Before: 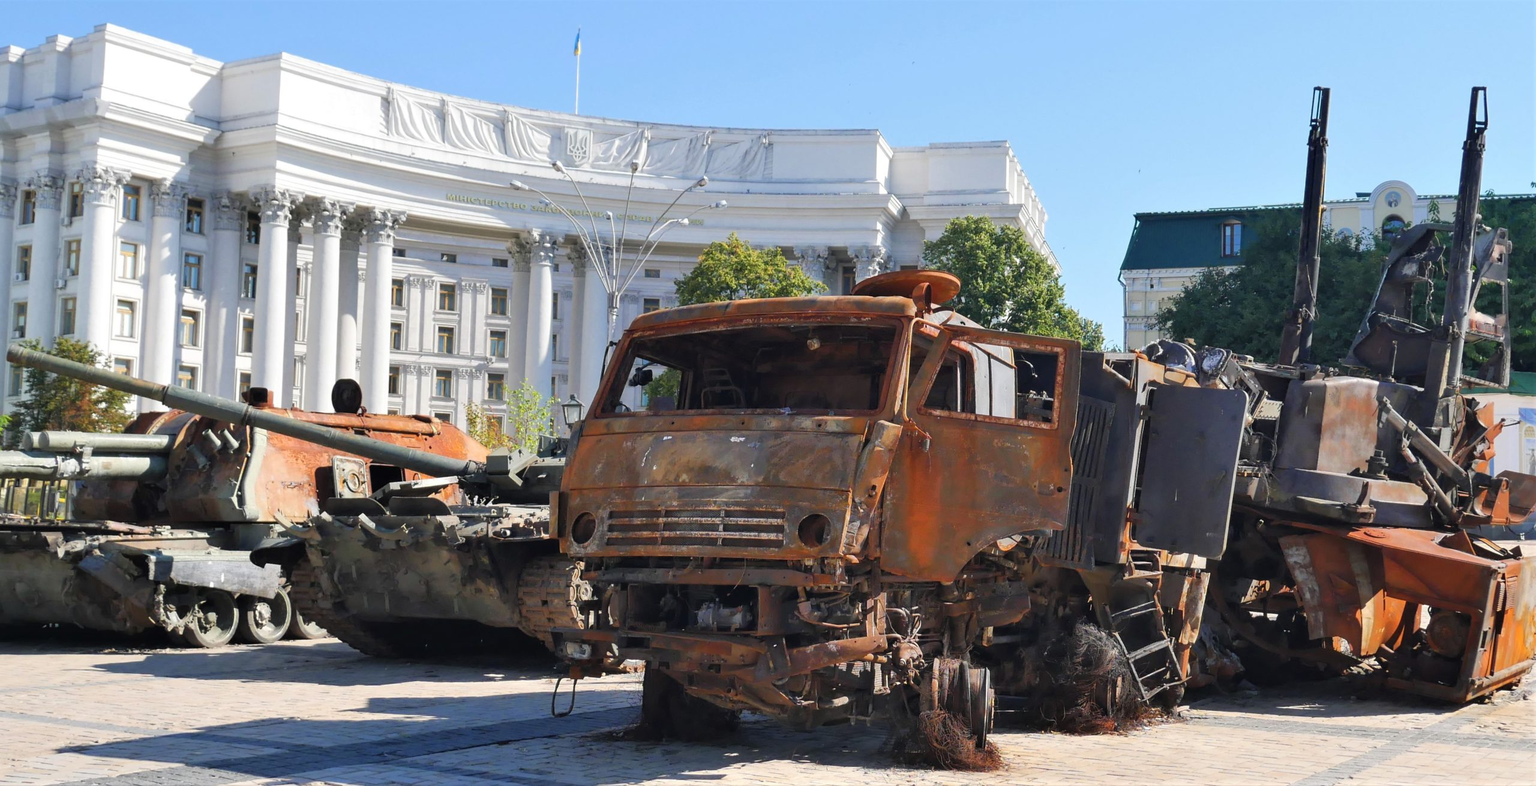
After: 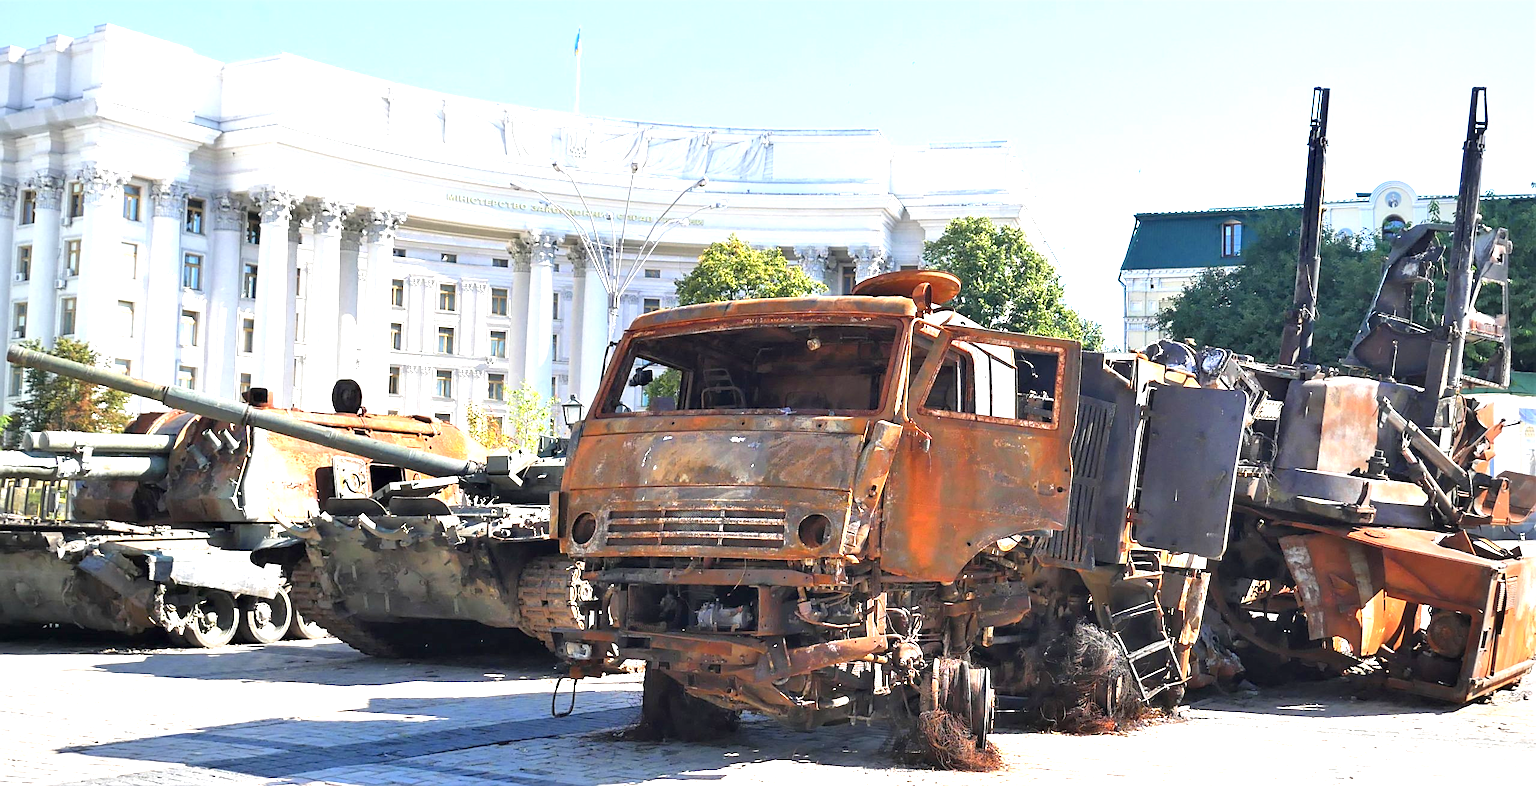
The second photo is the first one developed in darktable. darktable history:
sharpen: on, module defaults
exposure: black level correction 0.001, exposure 1.3 EV, compensate highlight preservation false
vignetting: fall-off radius 63.6%
